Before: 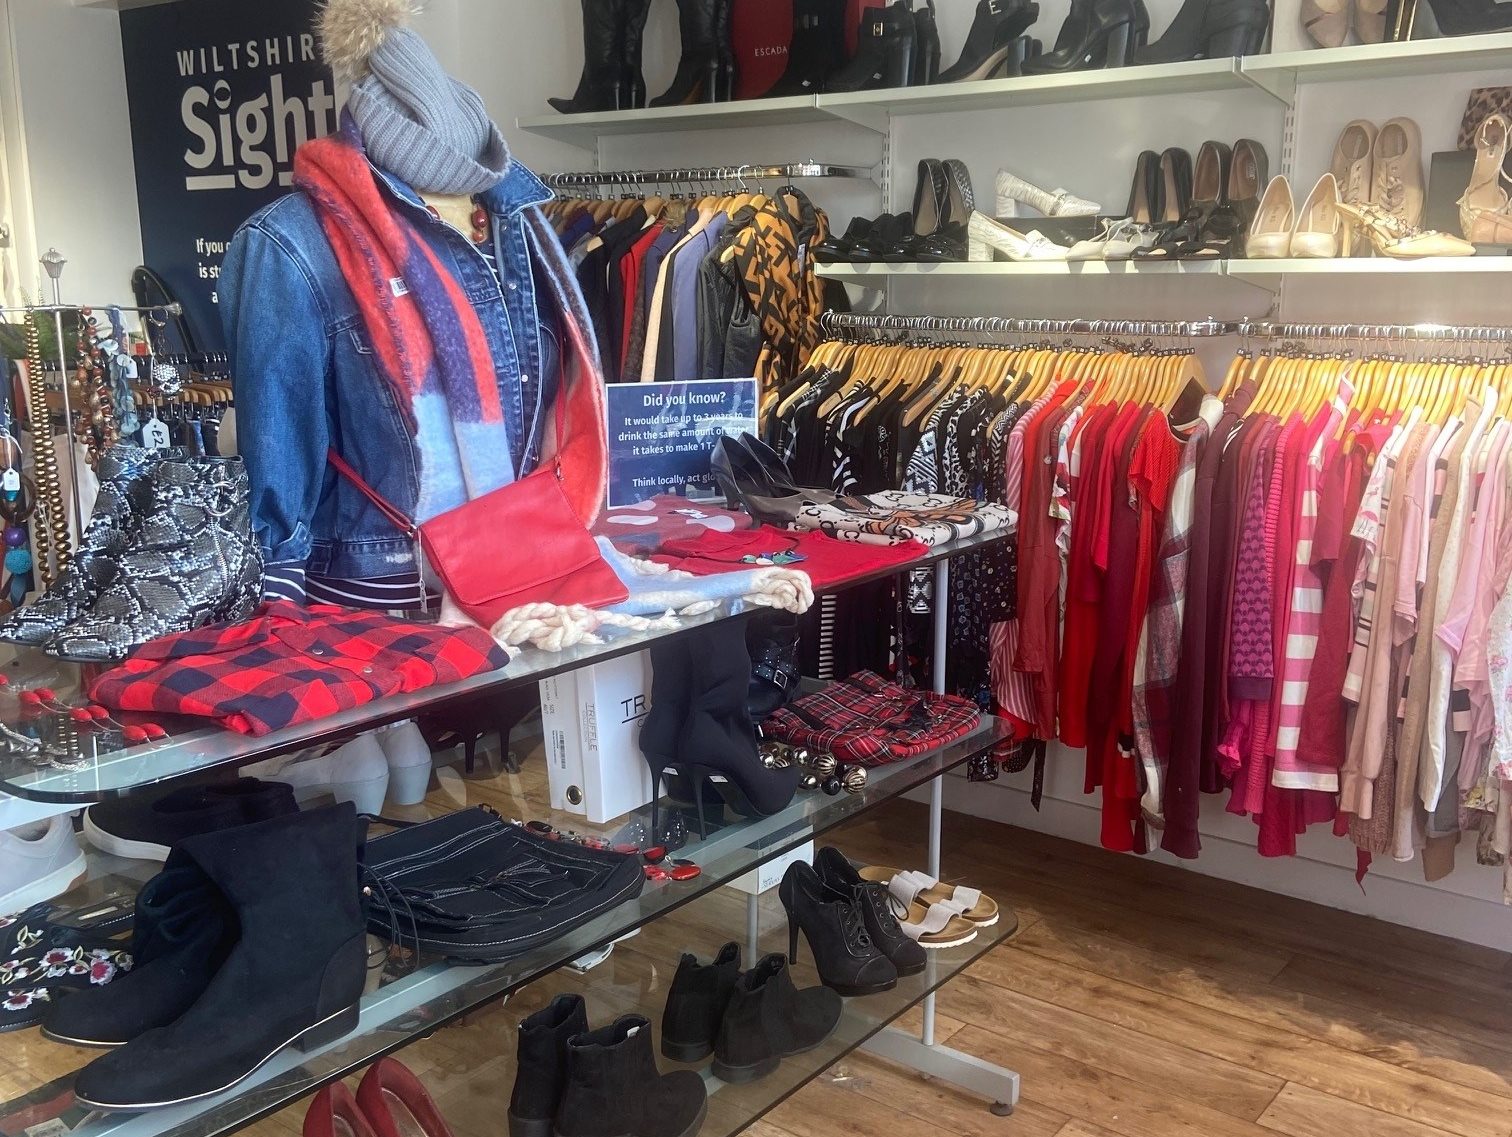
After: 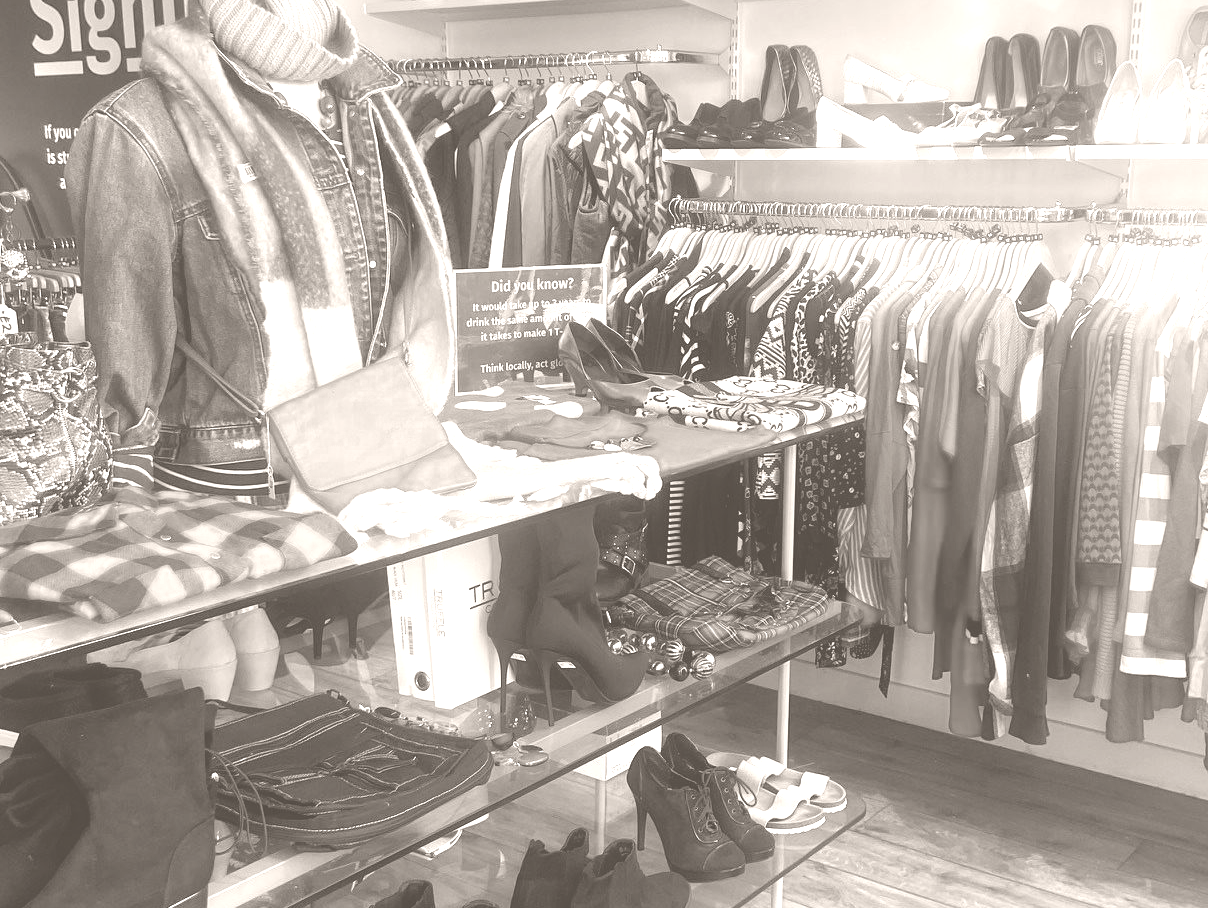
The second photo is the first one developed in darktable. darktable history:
crop and rotate: left 10.071%, top 10.071%, right 10.02%, bottom 10.02%
color zones: curves: ch0 [(0, 0.465) (0.092, 0.596) (0.289, 0.464) (0.429, 0.453) (0.571, 0.464) (0.714, 0.455) (0.857, 0.462) (1, 0.465)]
colorize: hue 34.49°, saturation 35.33%, source mix 100%, lightness 55%, version 1
